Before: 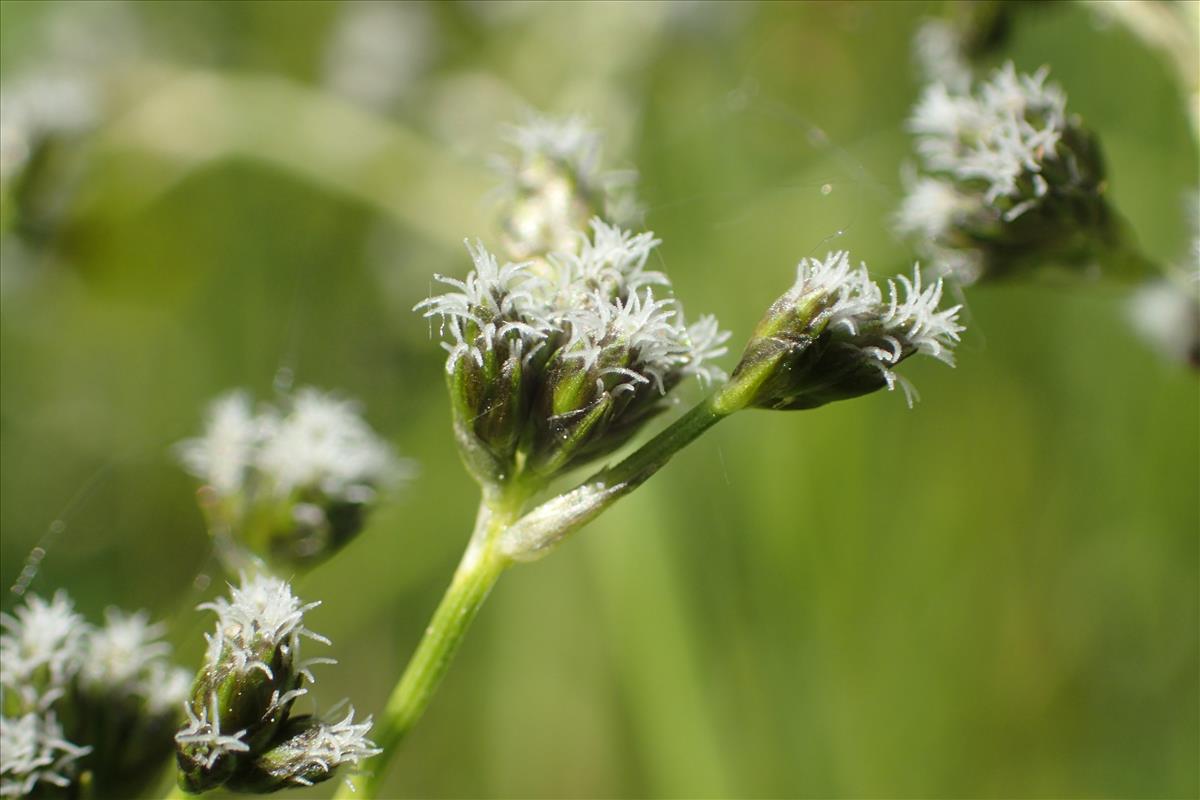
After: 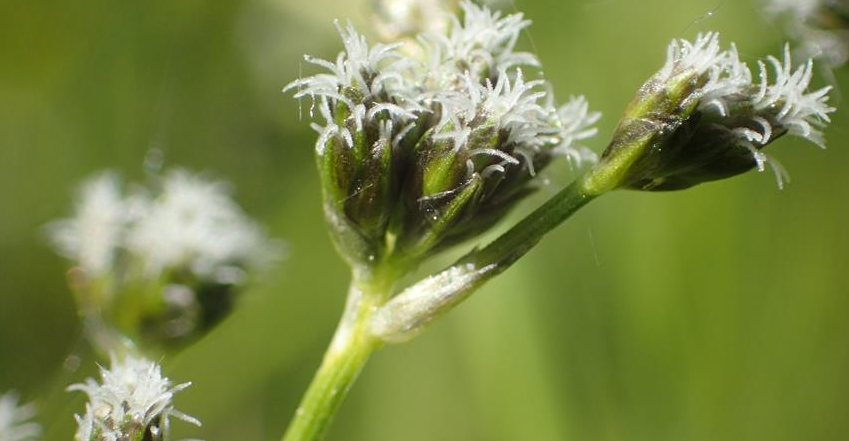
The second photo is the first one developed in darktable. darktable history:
crop: left 10.909%, top 27.474%, right 18.326%, bottom 17.312%
vignetting: brightness -0.316, saturation -0.045
